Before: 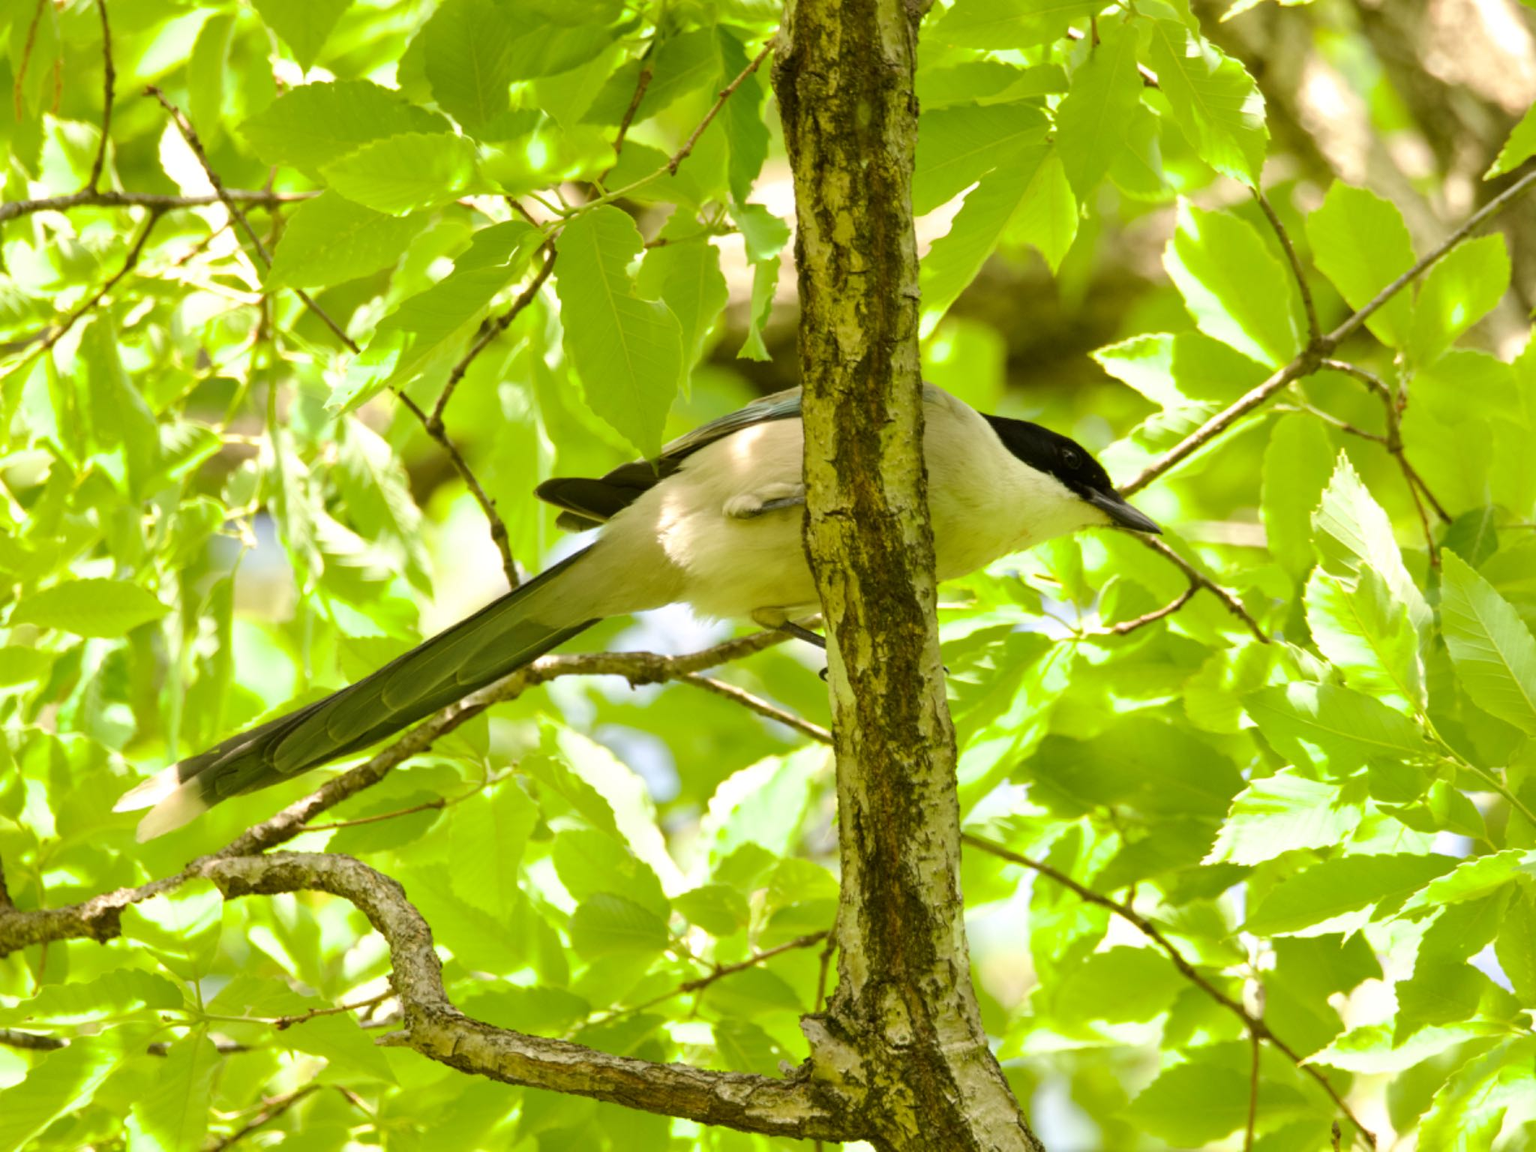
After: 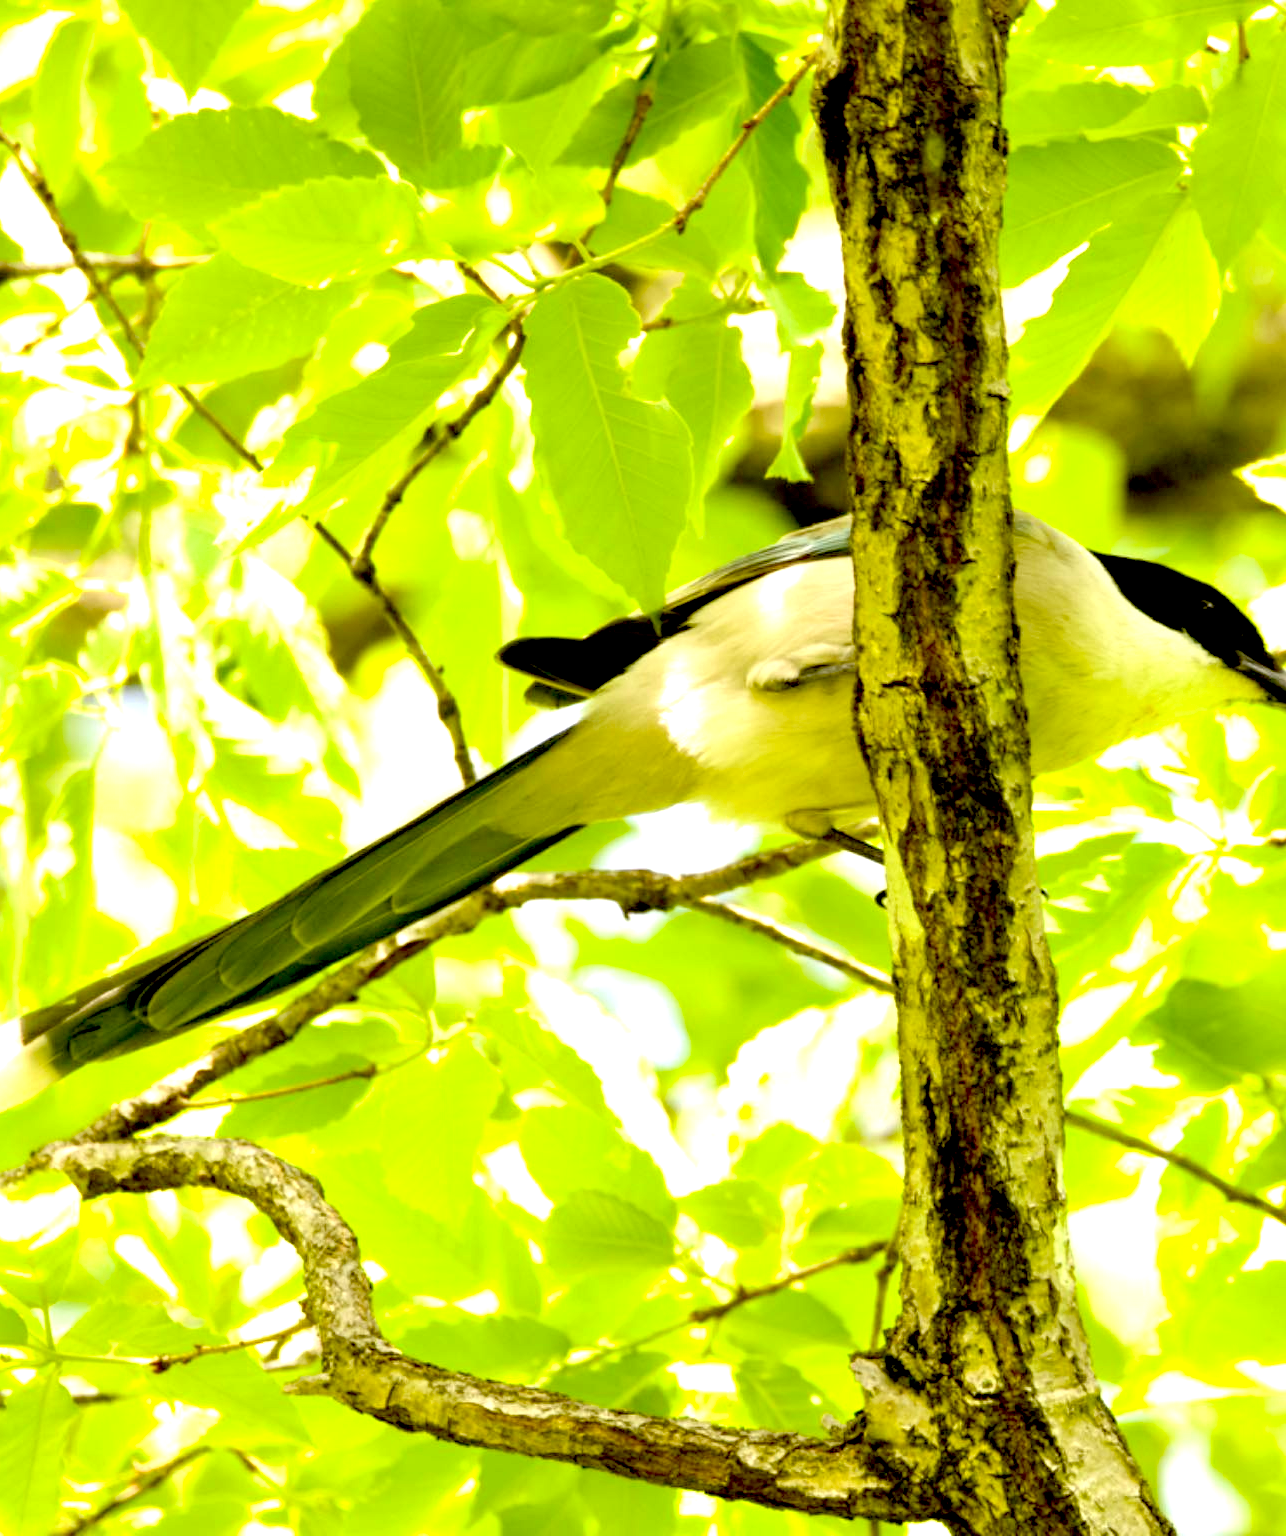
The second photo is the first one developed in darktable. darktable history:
exposure: black level correction 0.035, exposure 0.9 EV, compensate highlight preservation false
crop: left 10.644%, right 26.528%
